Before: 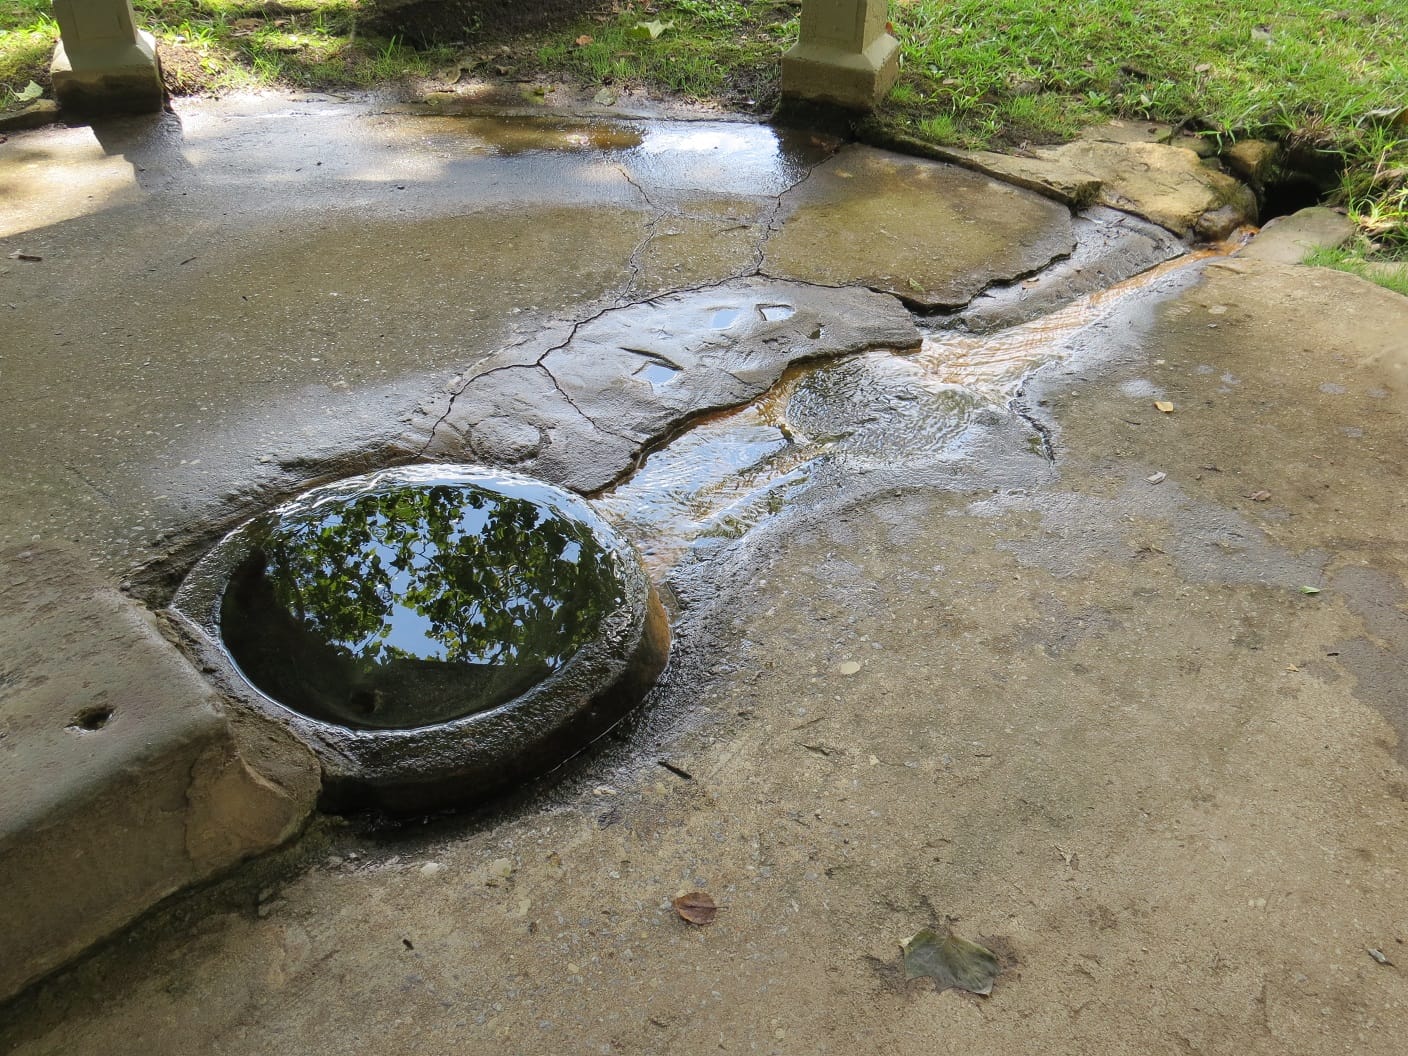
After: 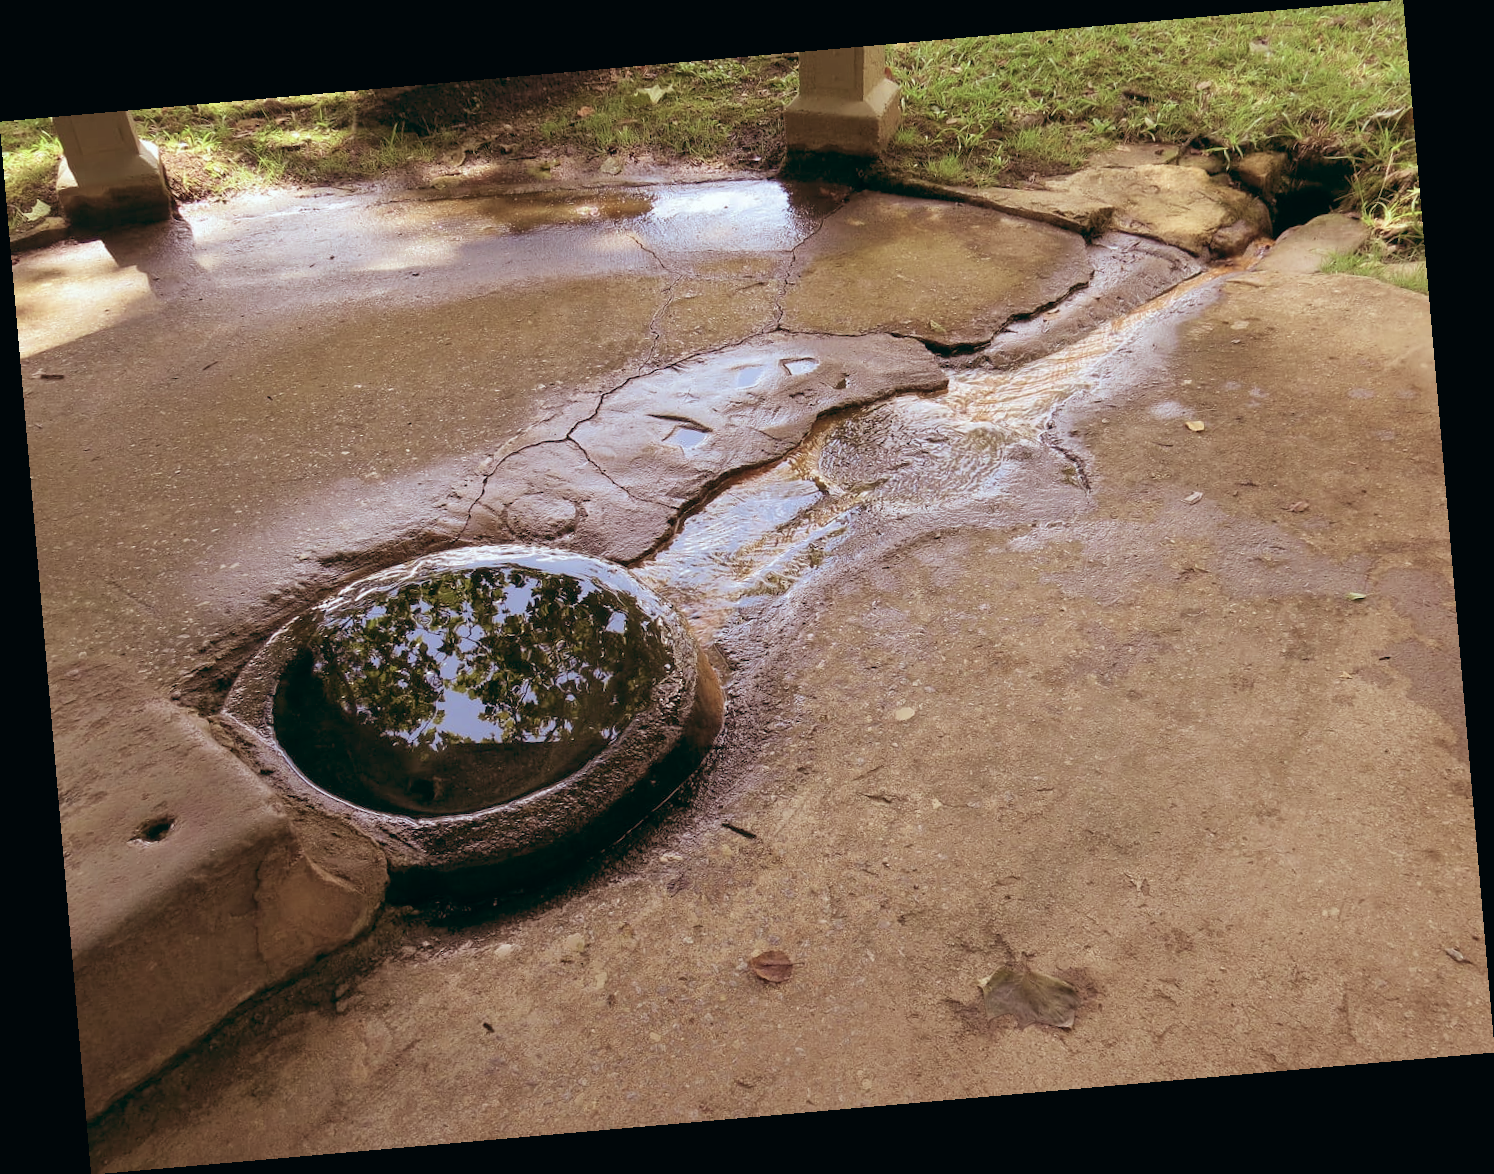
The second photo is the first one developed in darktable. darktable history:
rgb levels: mode RGB, independent channels, levels [[0, 0.474, 1], [0, 0.5, 1], [0, 0.5, 1]]
color balance: lift [1, 0.994, 1.002, 1.006], gamma [0.957, 1.081, 1.016, 0.919], gain [0.97, 0.972, 1.01, 1.028], input saturation 91.06%, output saturation 79.8%
rotate and perspective: rotation -4.98°, automatic cropping off
velvia: on, module defaults
